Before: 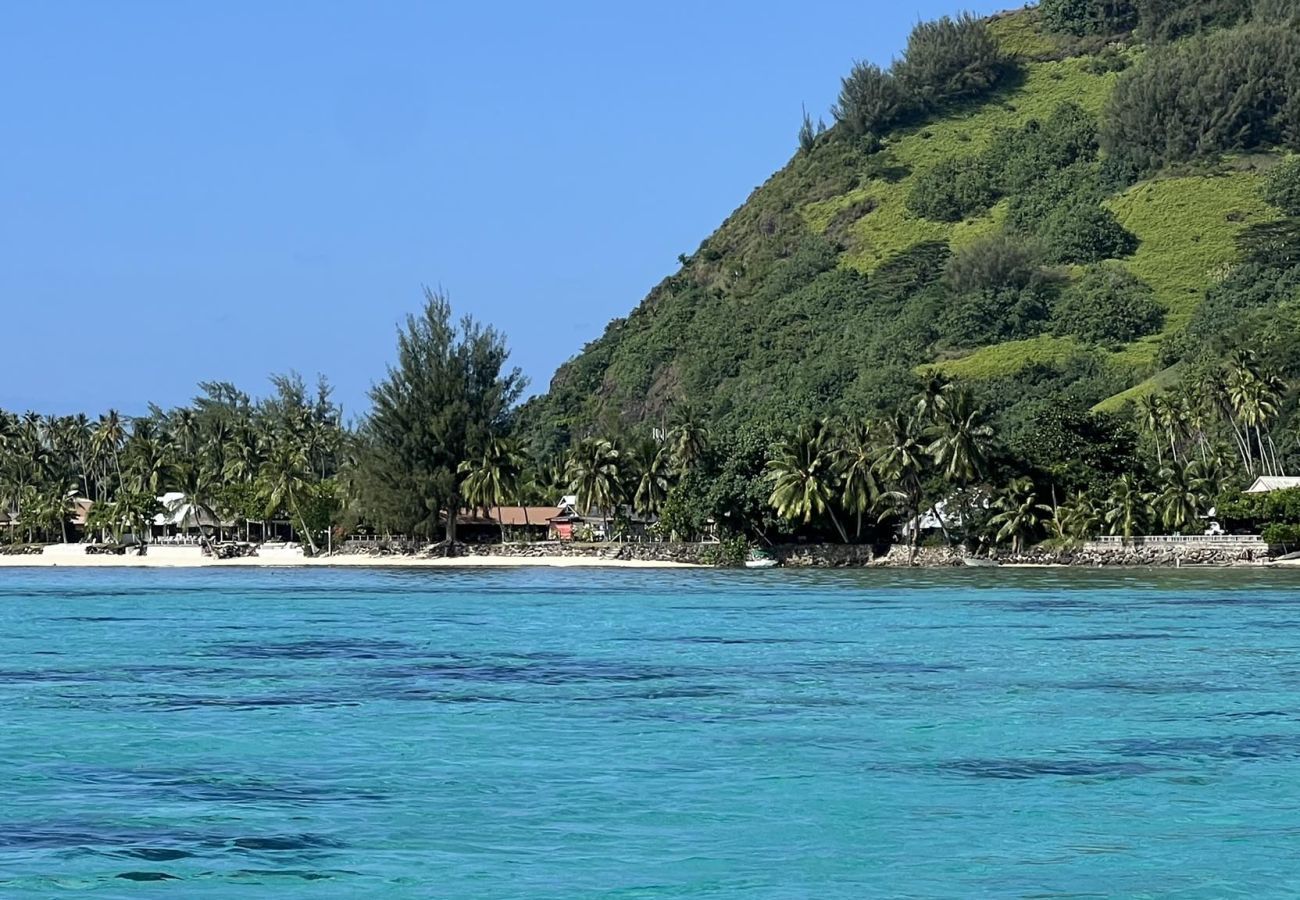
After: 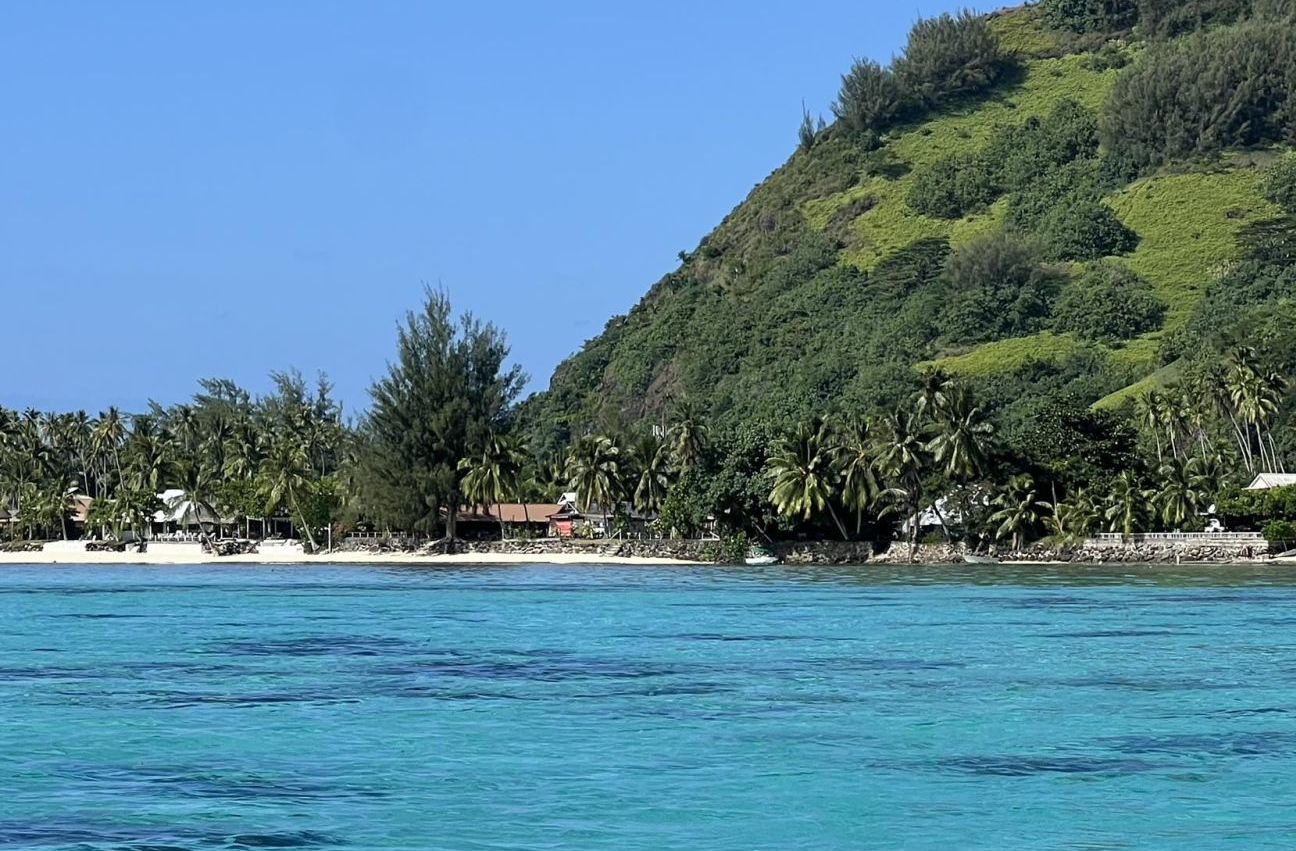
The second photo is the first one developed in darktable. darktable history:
crop: top 0.422%, right 0.255%, bottom 4.993%
